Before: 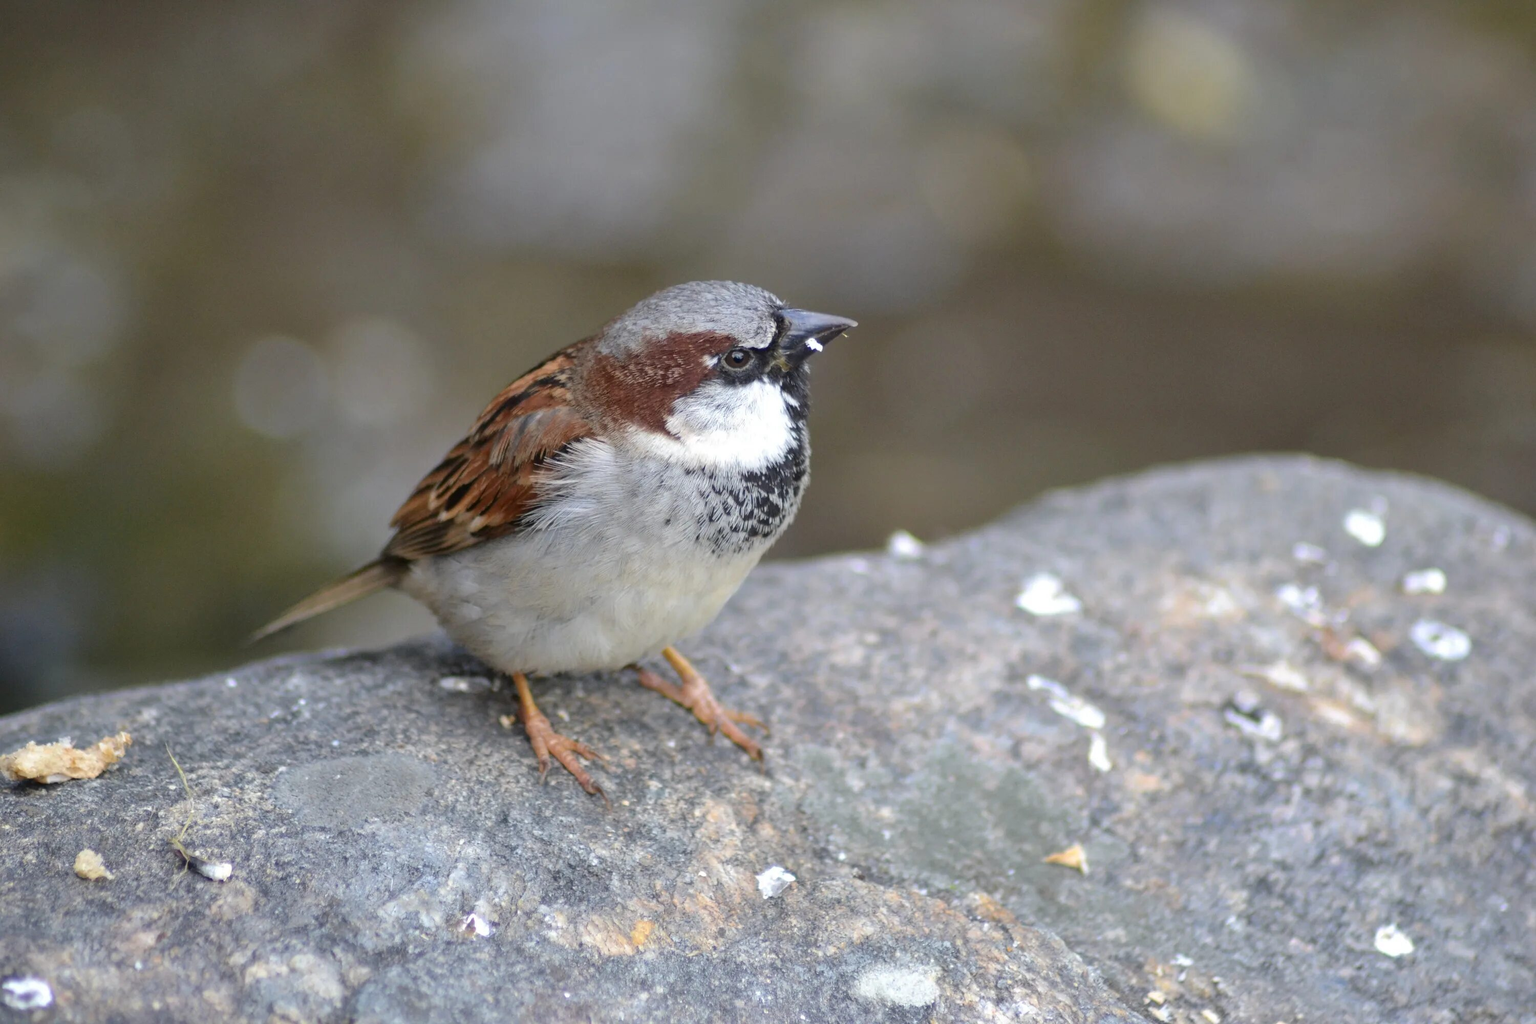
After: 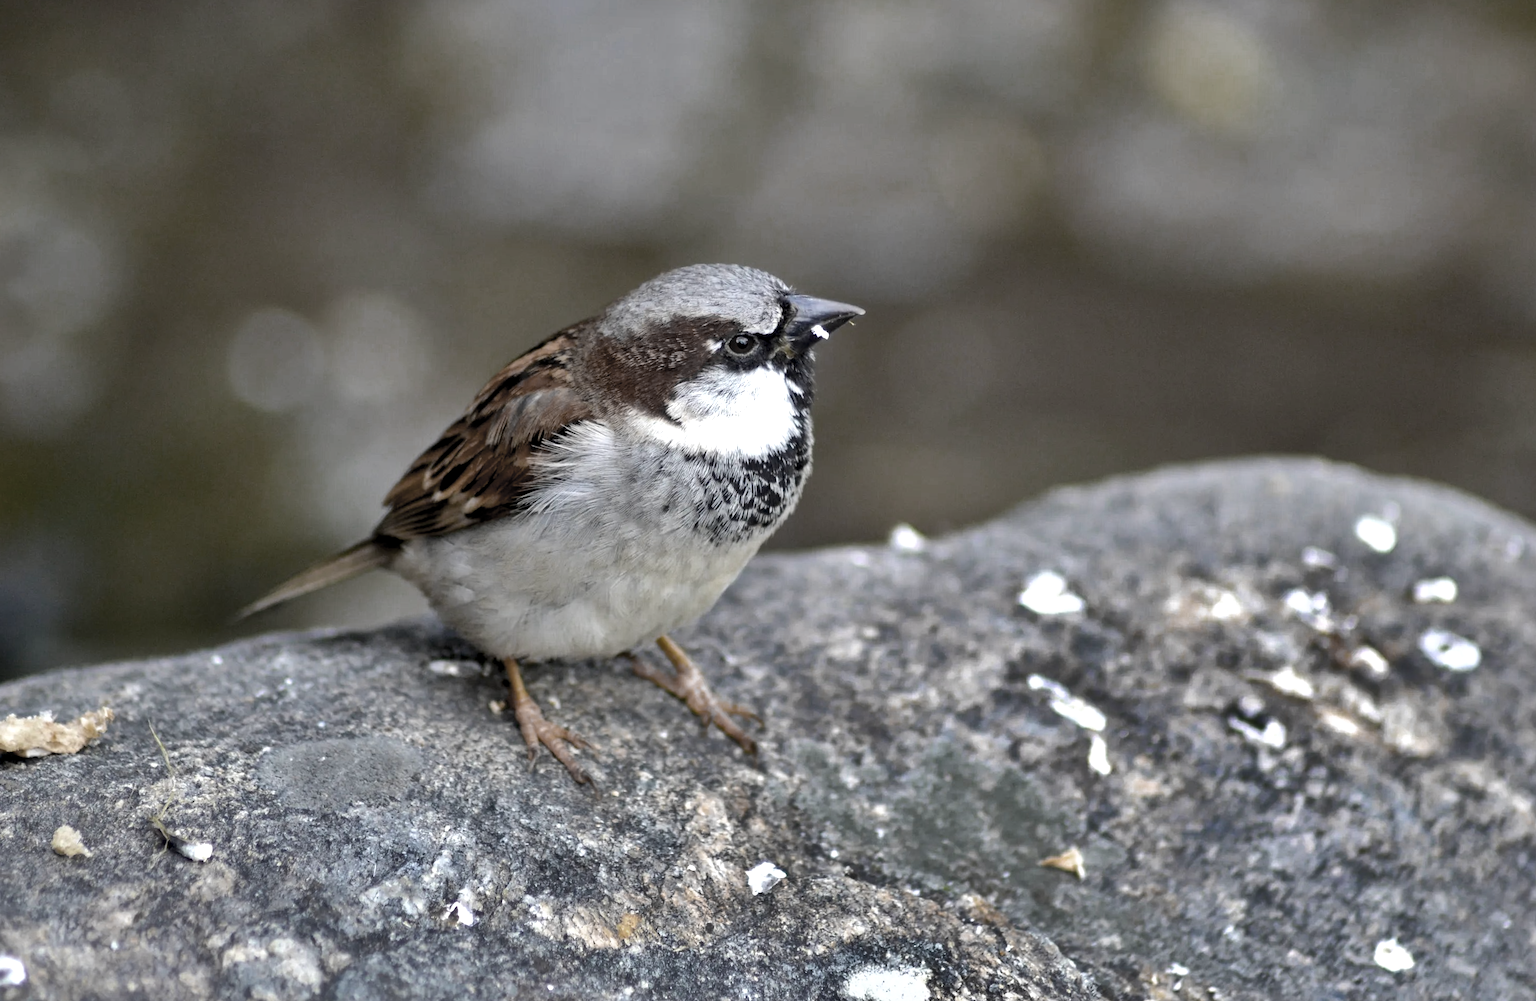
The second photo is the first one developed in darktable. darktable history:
rotate and perspective: rotation 1.57°, crop left 0.018, crop right 0.982, crop top 0.039, crop bottom 0.961
exposure: black level correction 0.011, compensate highlight preservation false
contrast equalizer: octaves 7, y [[0.6 ×6], [0.55 ×6], [0 ×6], [0 ×6], [0 ×6]], mix 0.15
color zones: curves: ch0 [(0, 0.487) (0.241, 0.395) (0.434, 0.373) (0.658, 0.412) (0.838, 0.487)]; ch1 [(0, 0) (0.053, 0.053) (0.211, 0.202) (0.579, 0.259) (0.781, 0.241)]
color balance rgb: perceptual saturation grading › global saturation 25%, global vibrance 20%
tone equalizer: -8 EV -0.417 EV, -7 EV -0.389 EV, -6 EV -0.333 EV, -5 EV -0.222 EV, -3 EV 0.222 EV, -2 EV 0.333 EV, -1 EV 0.389 EV, +0 EV 0.417 EV, edges refinement/feathering 500, mask exposure compensation -1.57 EV, preserve details no
shadows and highlights: shadows 20.91, highlights -82.73, soften with gaussian
